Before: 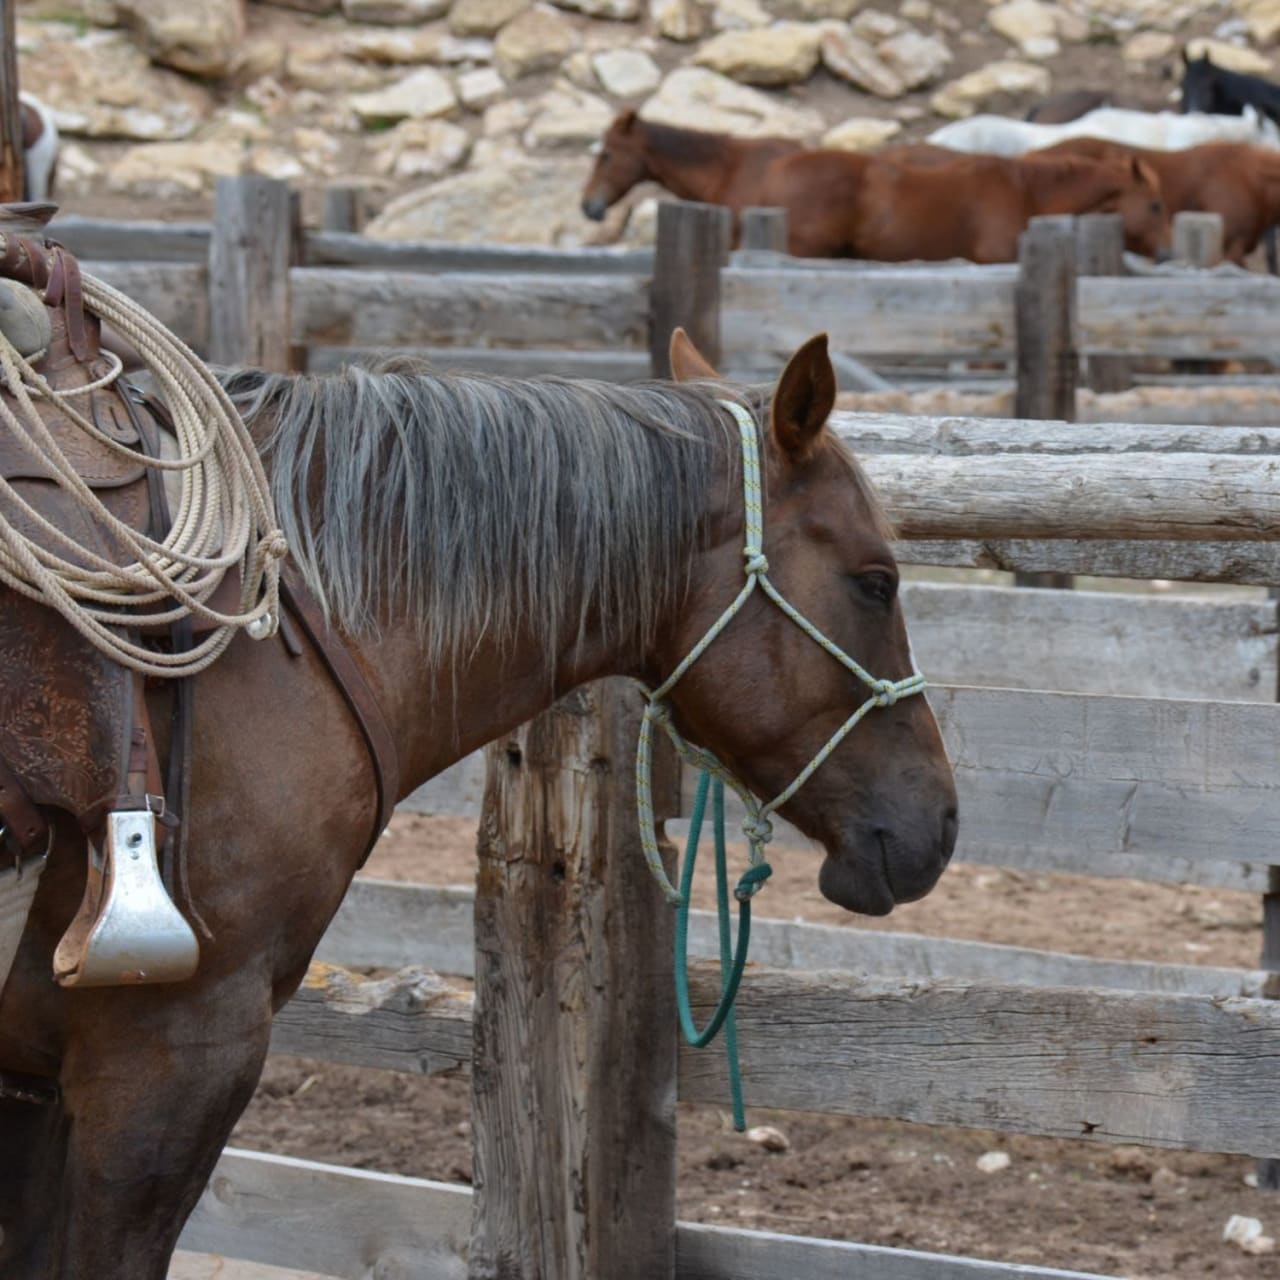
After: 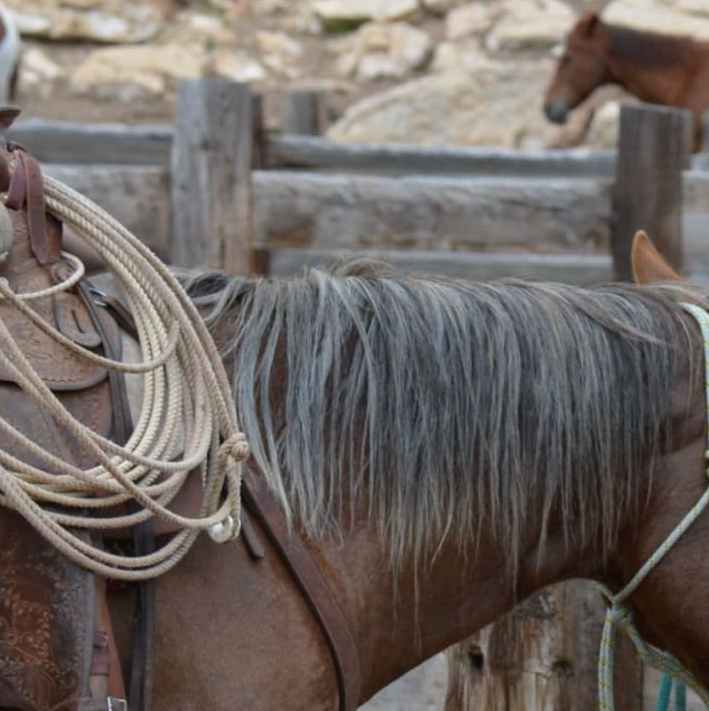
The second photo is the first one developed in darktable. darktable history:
crop and rotate: left 3.044%, top 7.63%, right 41.552%, bottom 36.822%
